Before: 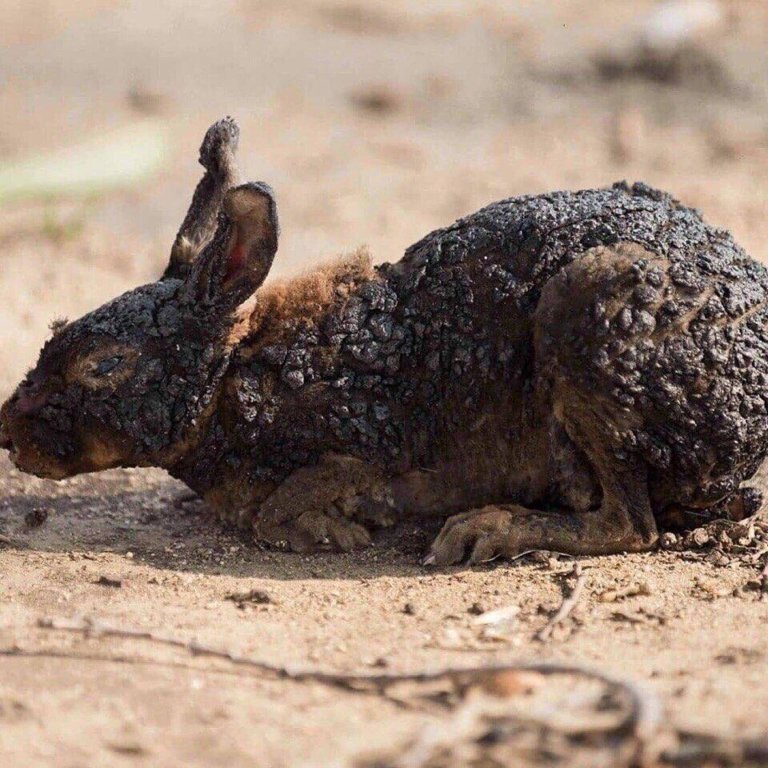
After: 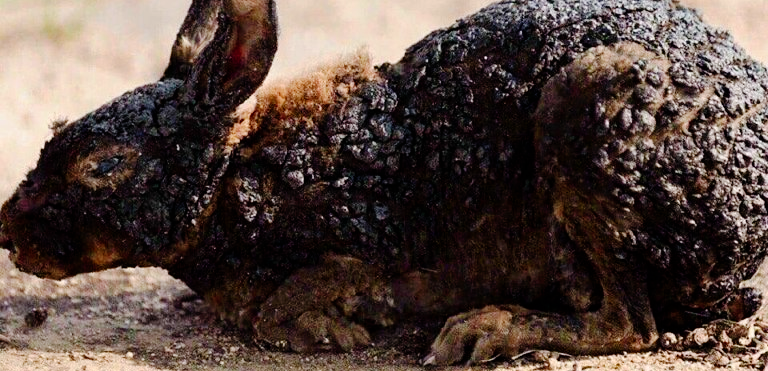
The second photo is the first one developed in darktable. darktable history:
crop and rotate: top 26.056%, bottom 25.543%
tone curve: curves: ch0 [(0, 0) (0.003, 0) (0.011, 0.001) (0.025, 0.003) (0.044, 0.005) (0.069, 0.012) (0.1, 0.023) (0.136, 0.039) (0.177, 0.088) (0.224, 0.15) (0.277, 0.24) (0.335, 0.337) (0.399, 0.437) (0.468, 0.535) (0.543, 0.629) (0.623, 0.71) (0.709, 0.782) (0.801, 0.856) (0.898, 0.94) (1, 1)], preserve colors none
